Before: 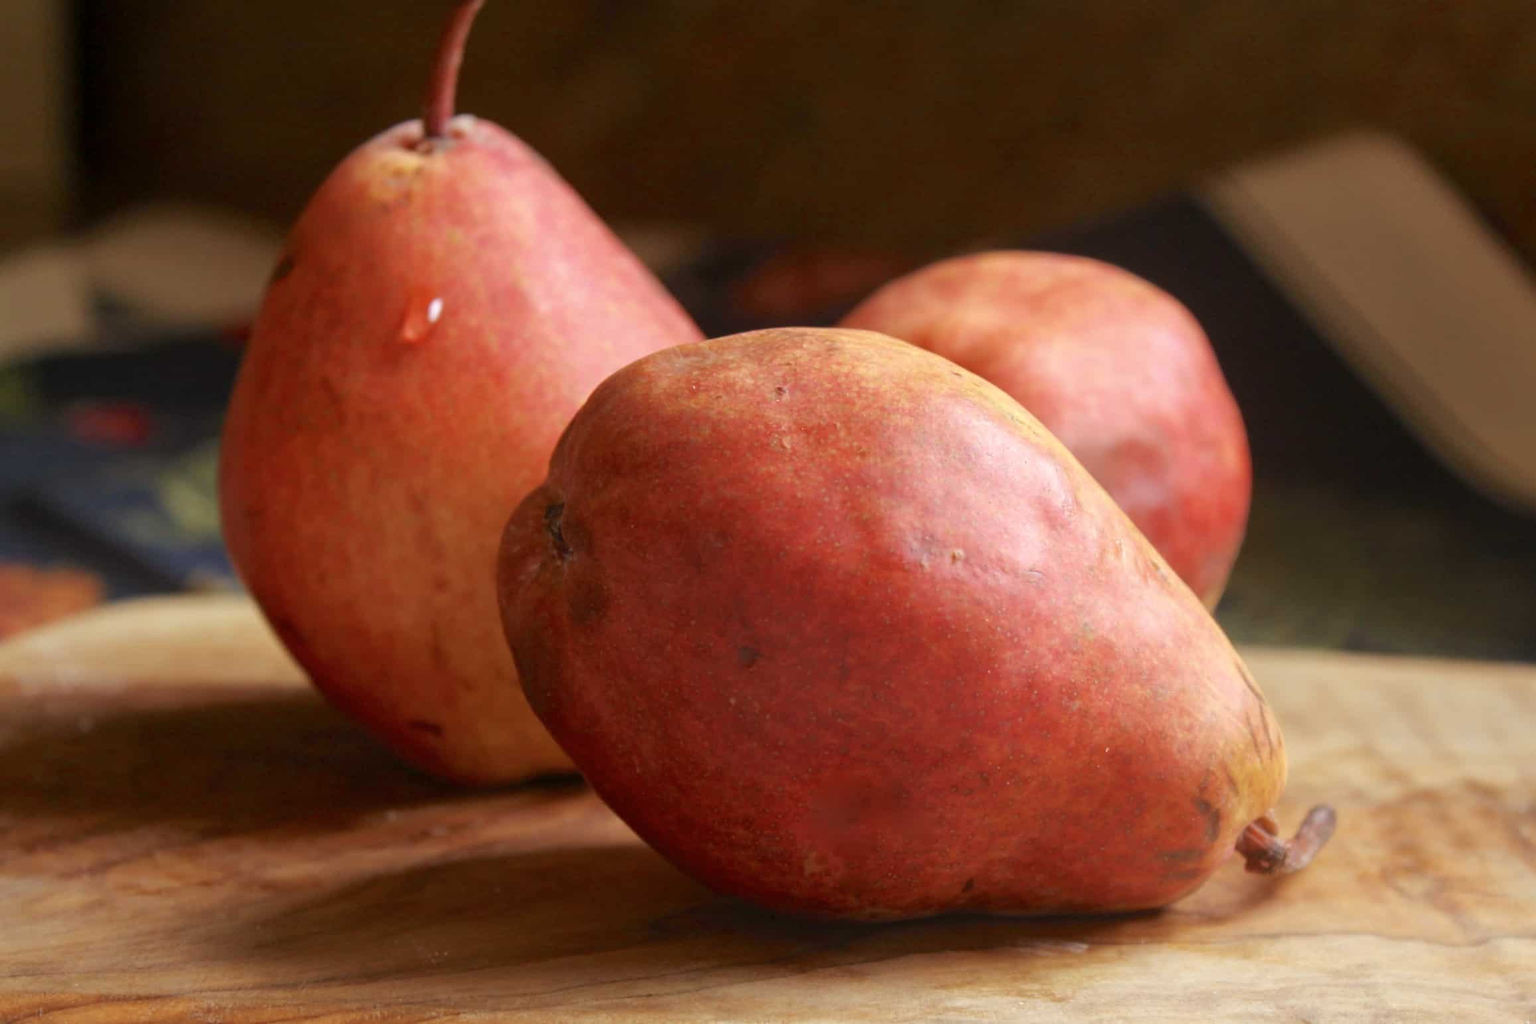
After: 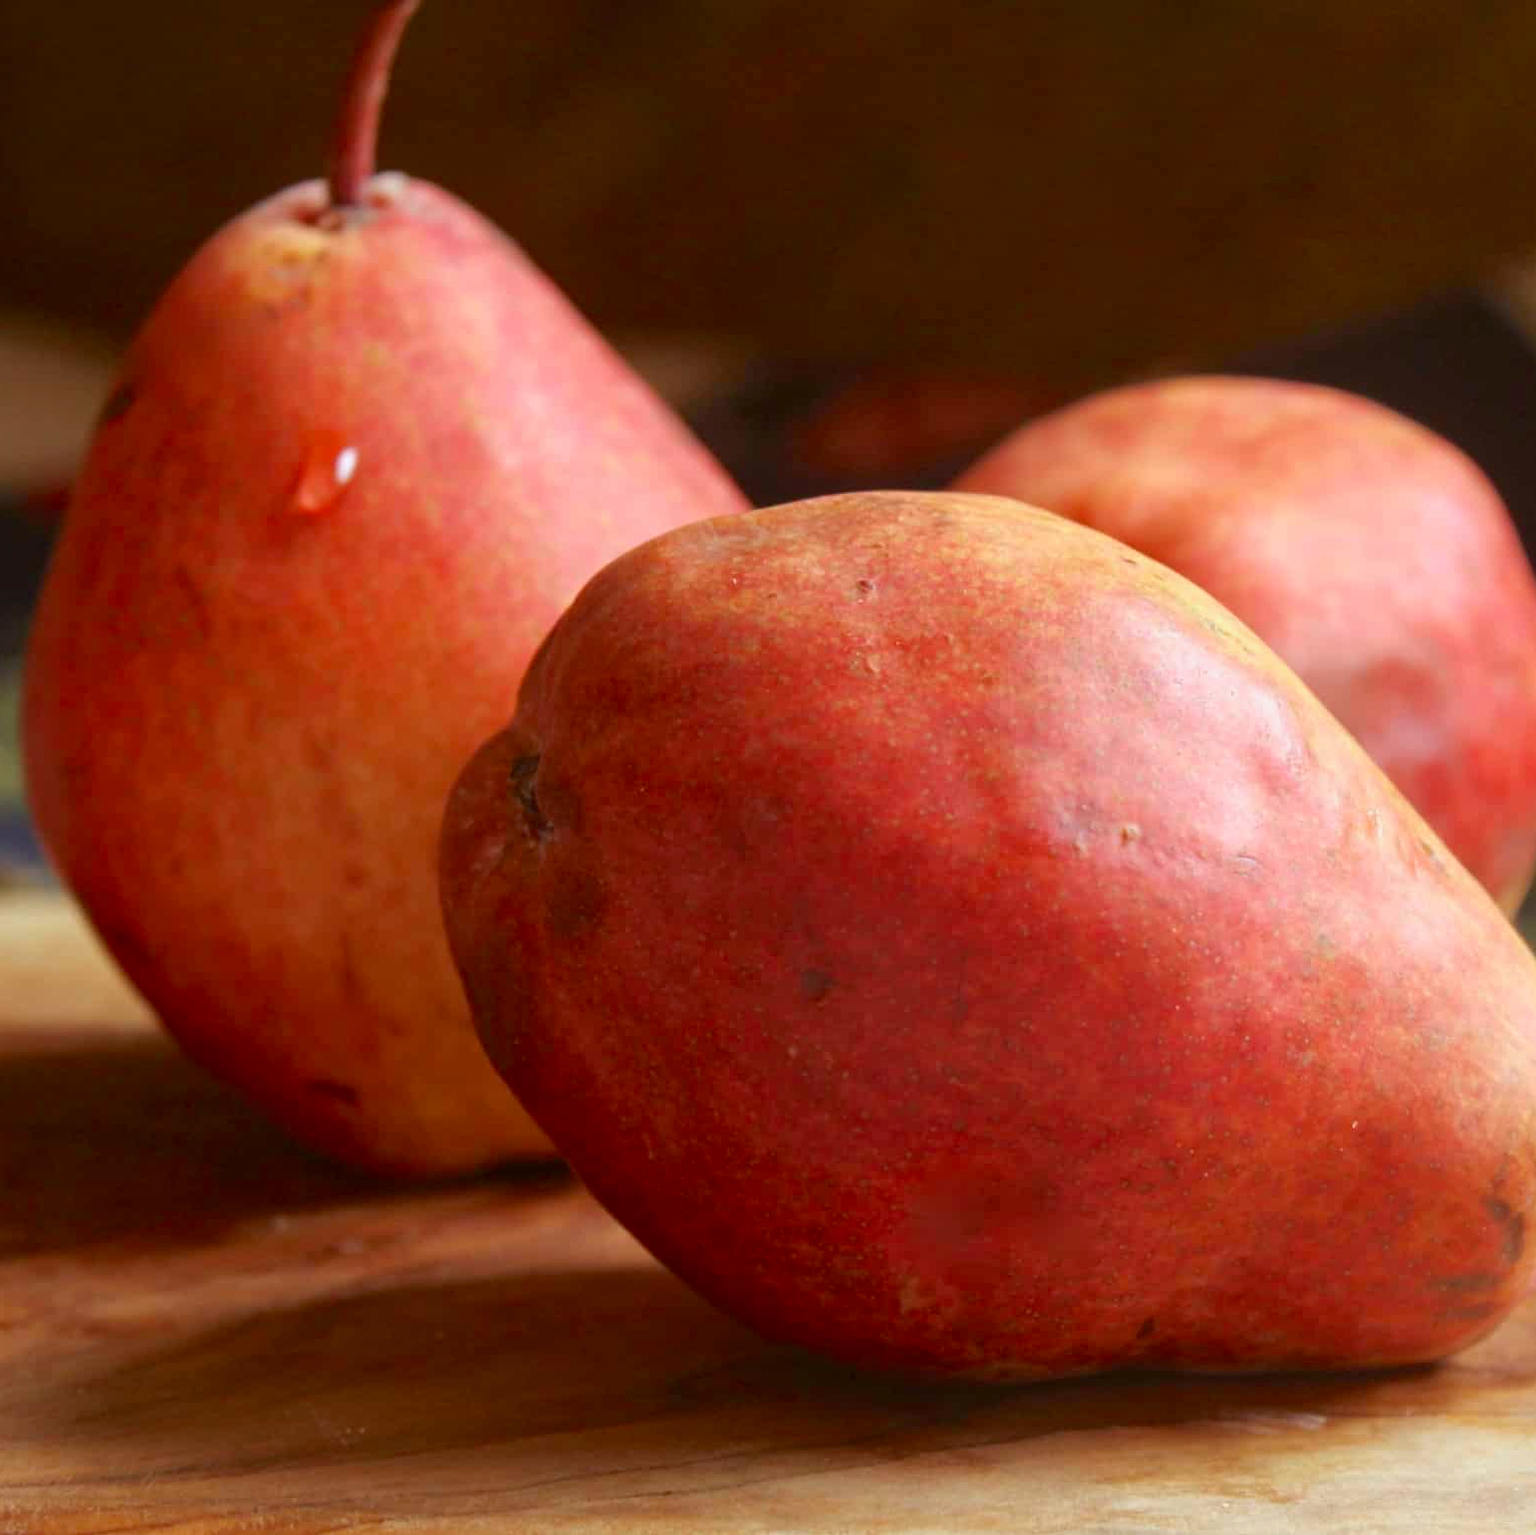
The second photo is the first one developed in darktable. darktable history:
crop and rotate: left 13.342%, right 19.991%
color correction: highlights a* -4.98, highlights b* -3.76, shadows a* 3.83, shadows b* 4.08
